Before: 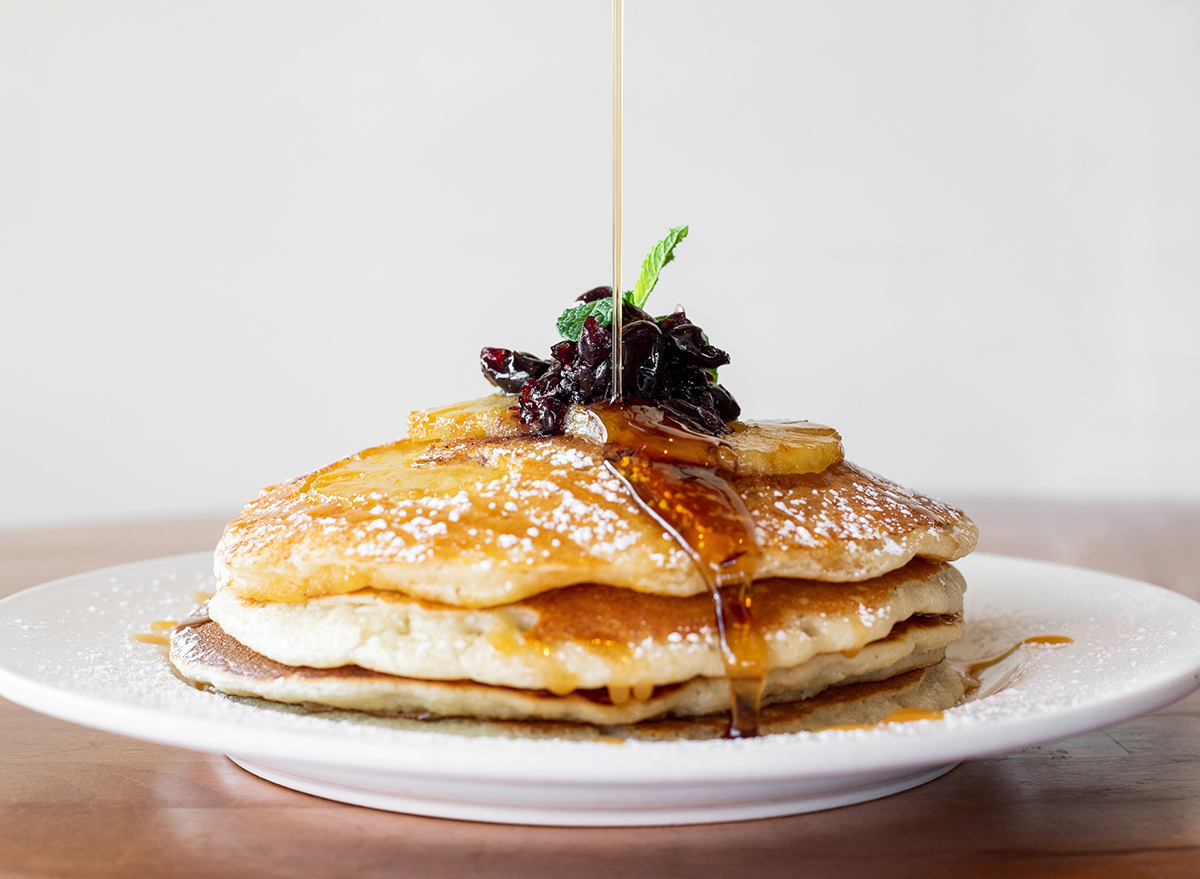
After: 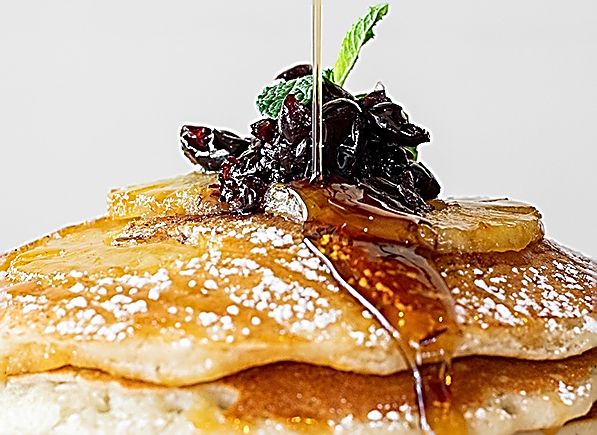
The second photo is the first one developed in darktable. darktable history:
sharpen: amount 1.846
crop: left 25.028%, top 25.26%, right 25.208%, bottom 25.245%
tone equalizer: on, module defaults
